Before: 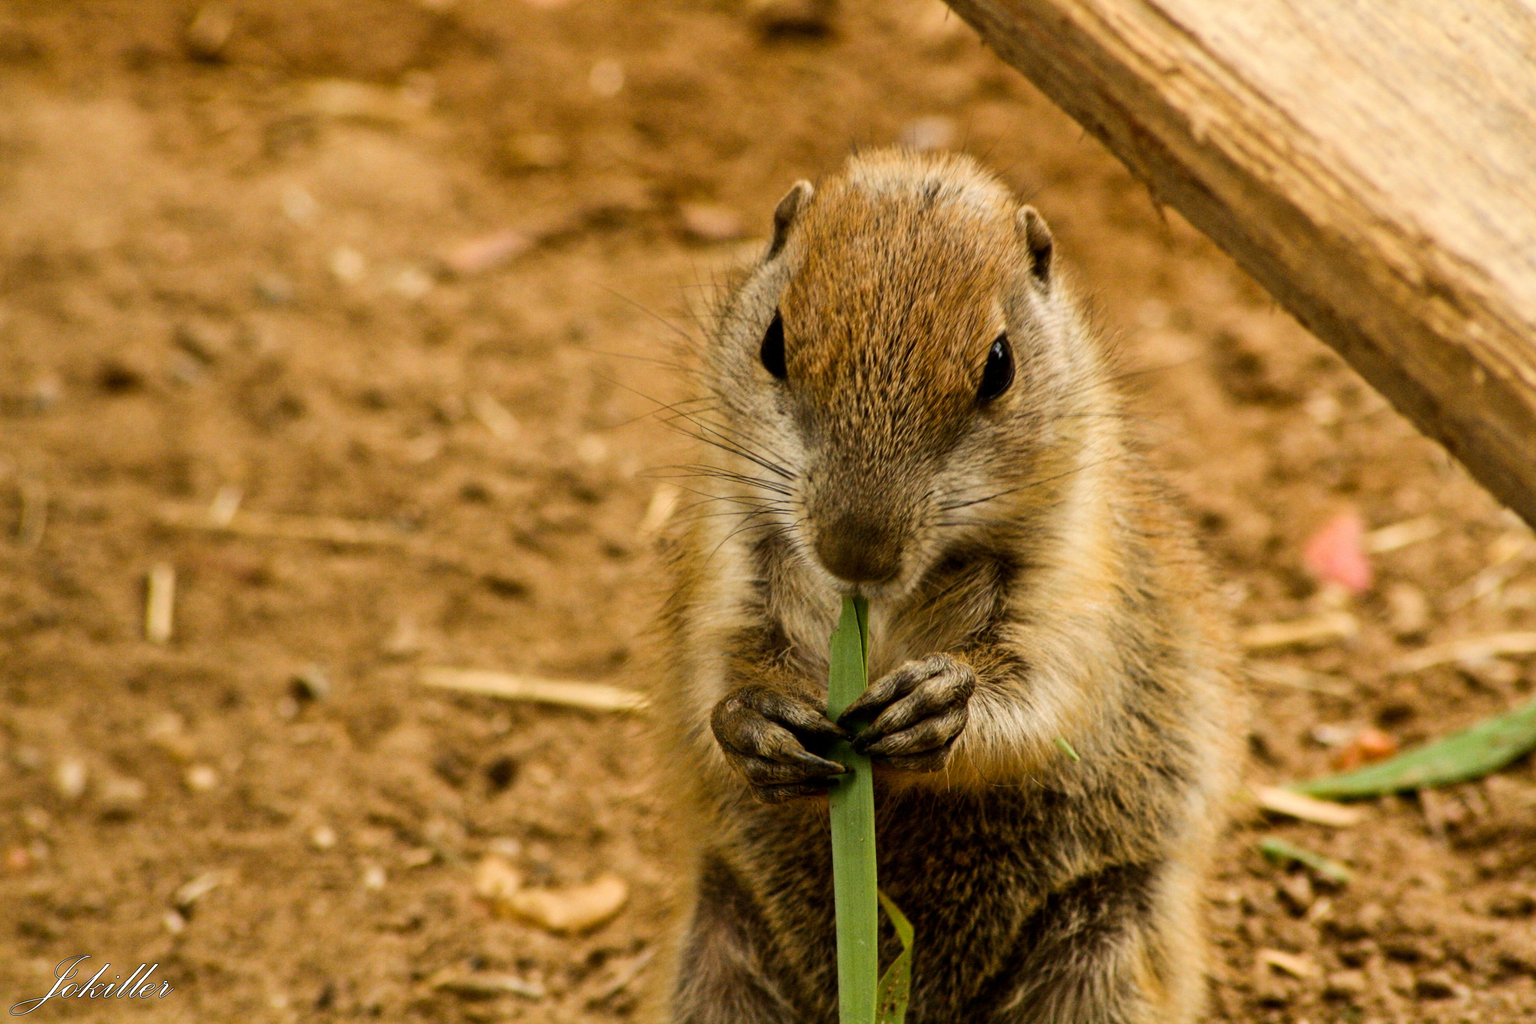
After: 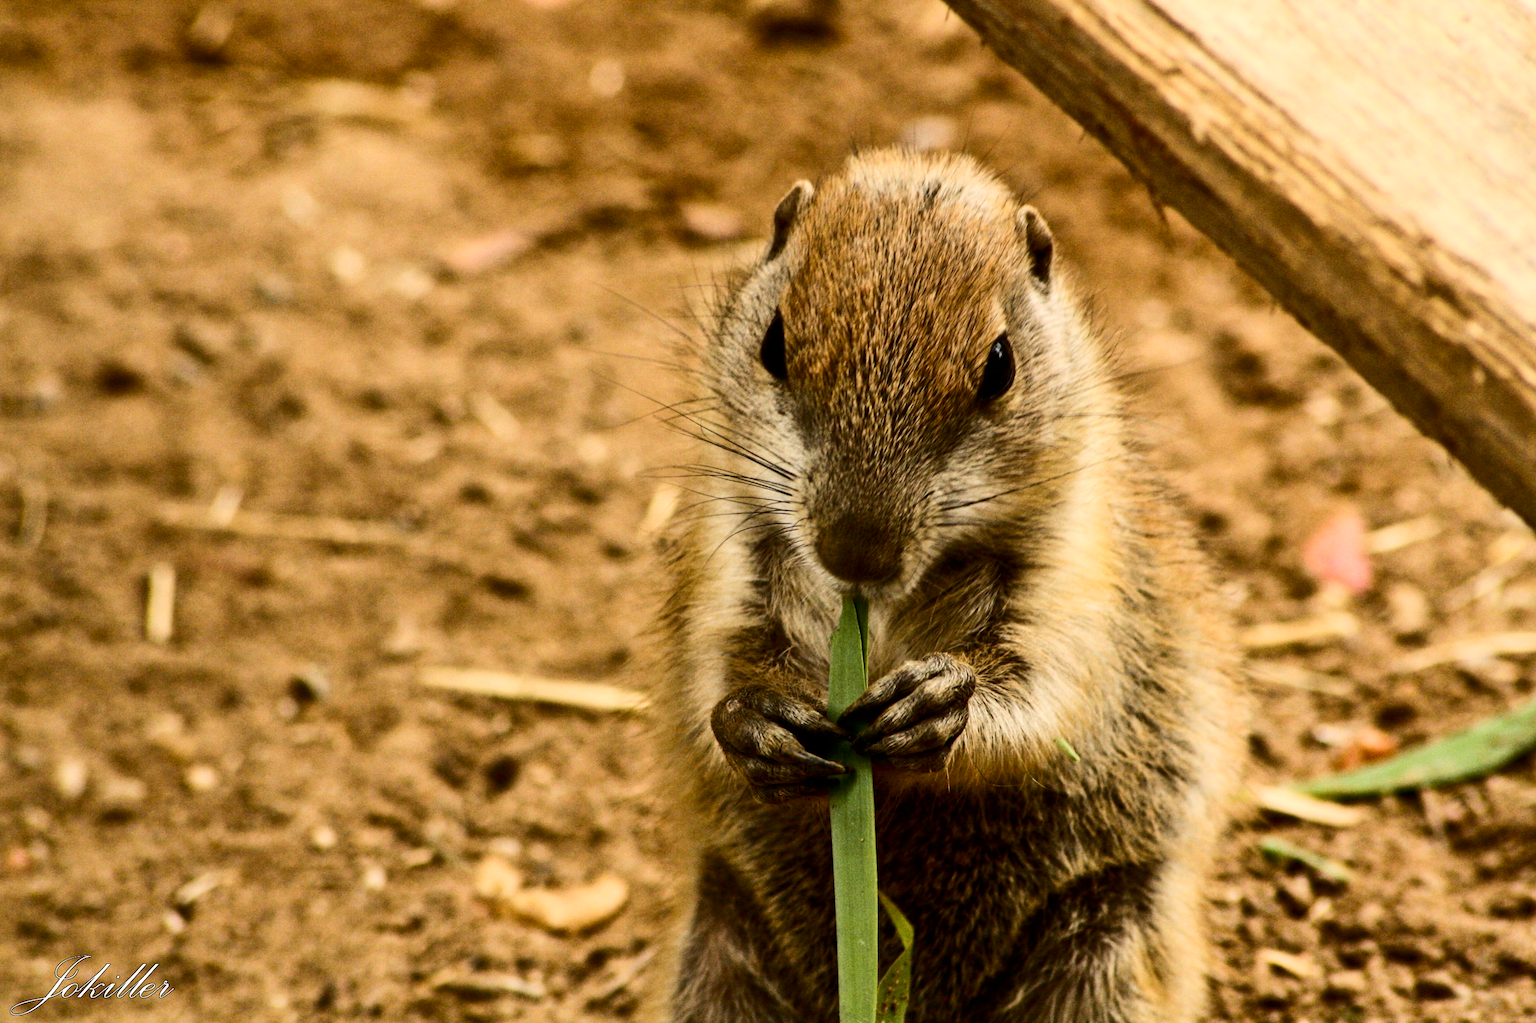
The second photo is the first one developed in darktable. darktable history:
contrast brightness saturation: contrast 0.274
